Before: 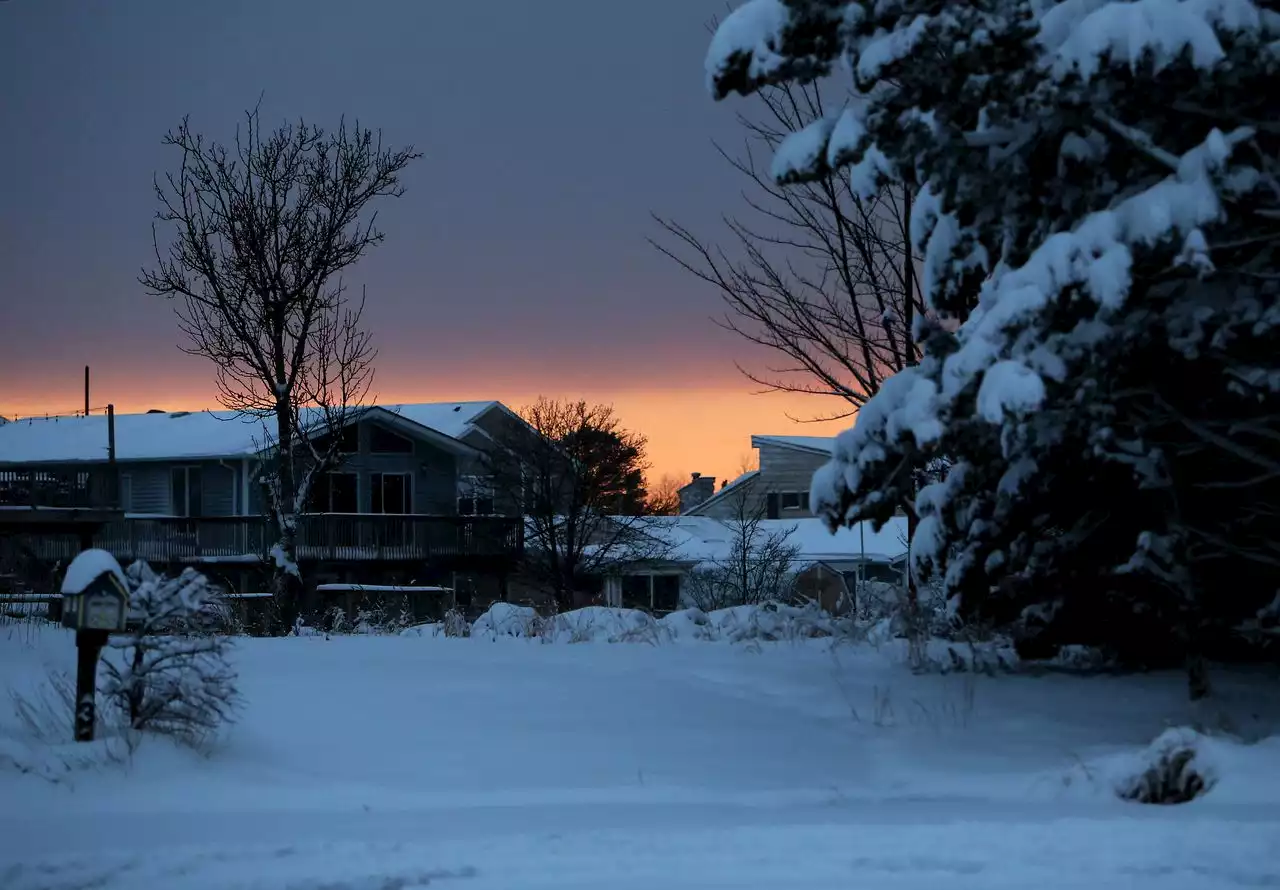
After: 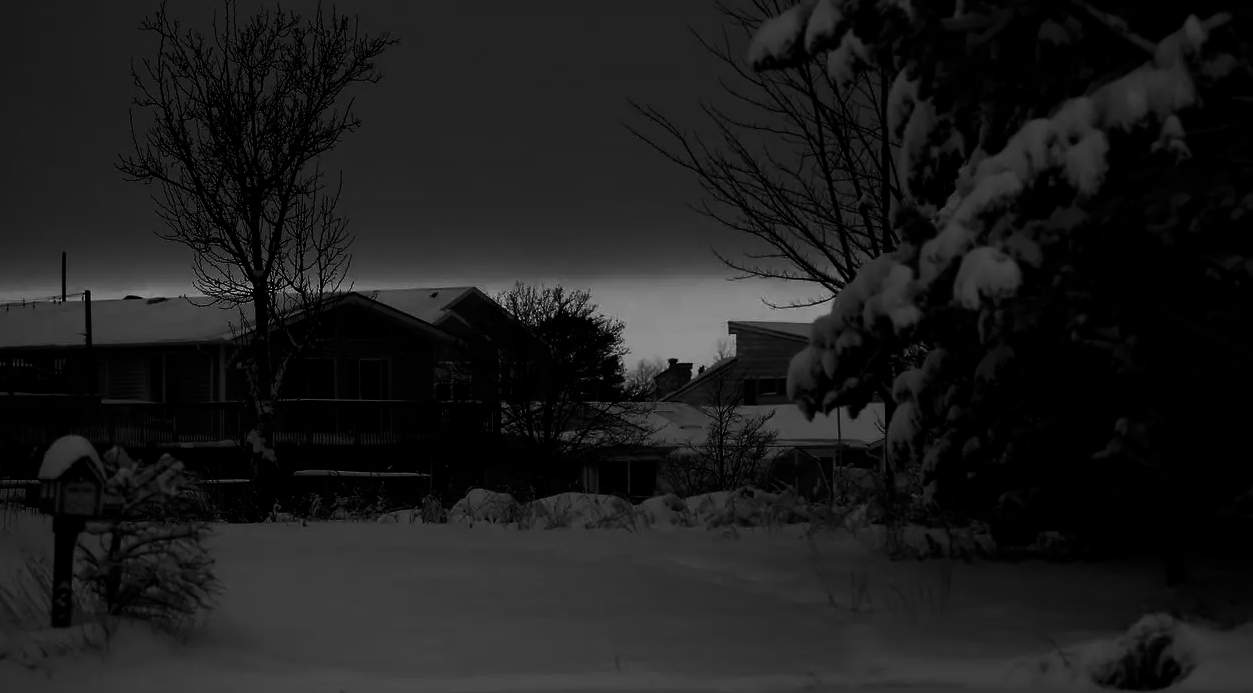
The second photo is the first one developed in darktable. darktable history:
crop and rotate: left 1.814%, top 12.818%, right 0.25%, bottom 9.225%
contrast brightness saturation: contrast -0.03, brightness -0.59, saturation -1
